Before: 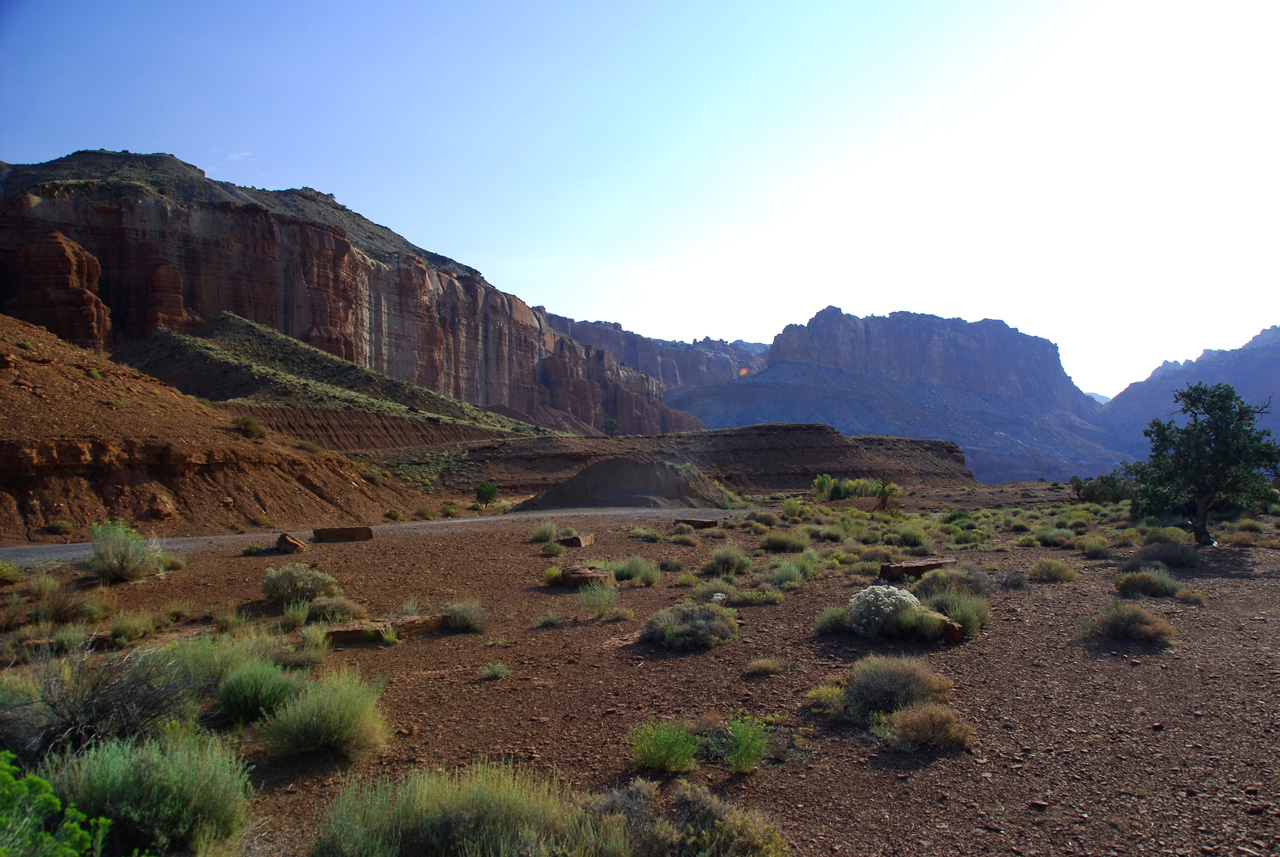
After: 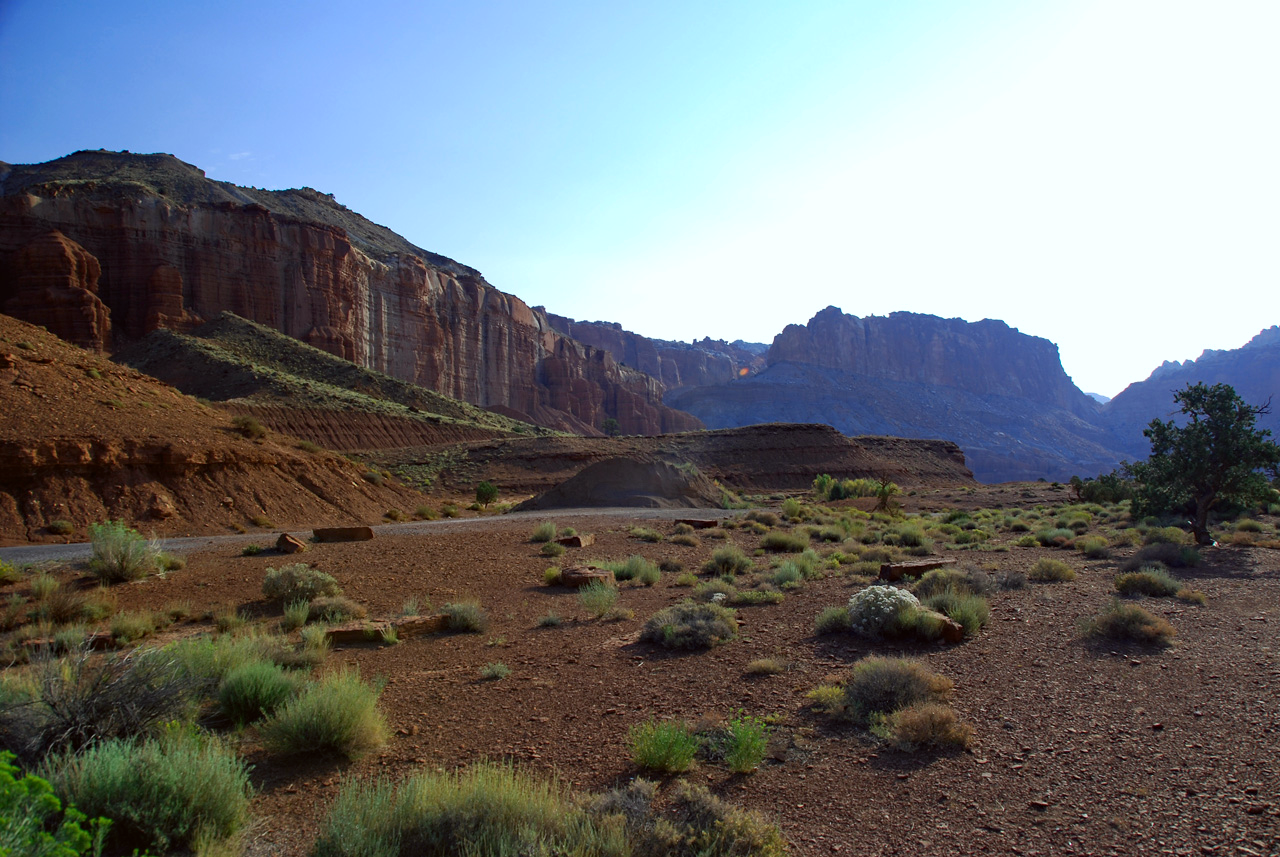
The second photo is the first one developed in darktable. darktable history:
haze removal: compatibility mode true, adaptive false
color correction: highlights a* -2.76, highlights b* -2.77, shadows a* 2.06, shadows b* 2.83
